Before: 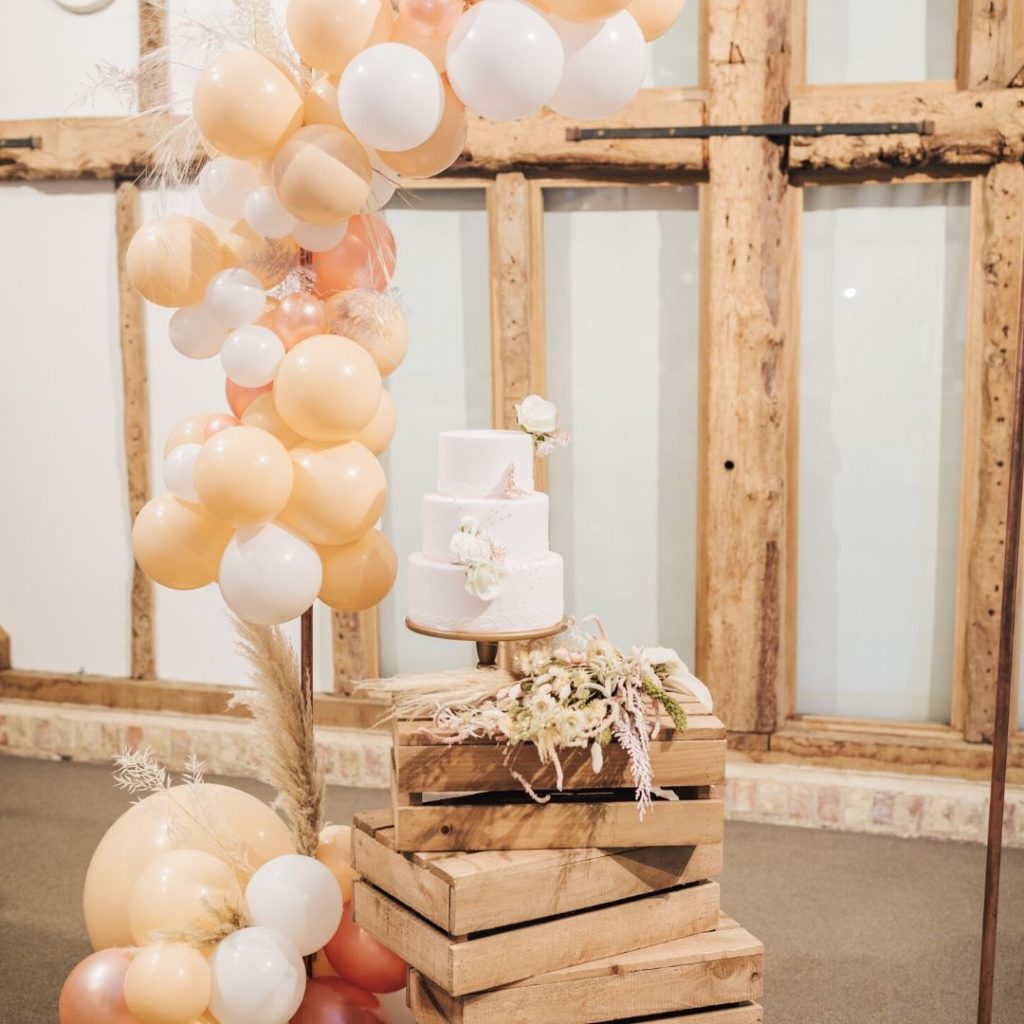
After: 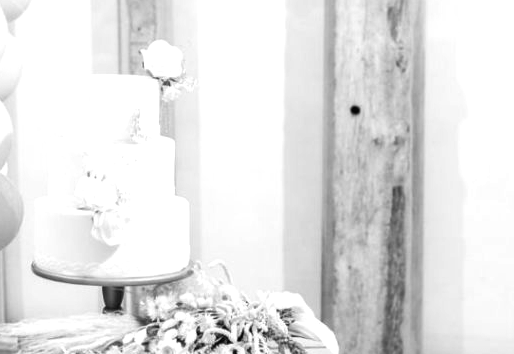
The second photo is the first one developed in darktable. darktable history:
crop: left 36.607%, top 34.735%, right 13.146%, bottom 30.611%
monochrome: on, module defaults
color balance rgb: perceptual saturation grading › mid-tones 6.33%, perceptual saturation grading › shadows 72.44%, perceptual brilliance grading › highlights 11.59%, contrast 5.05%
